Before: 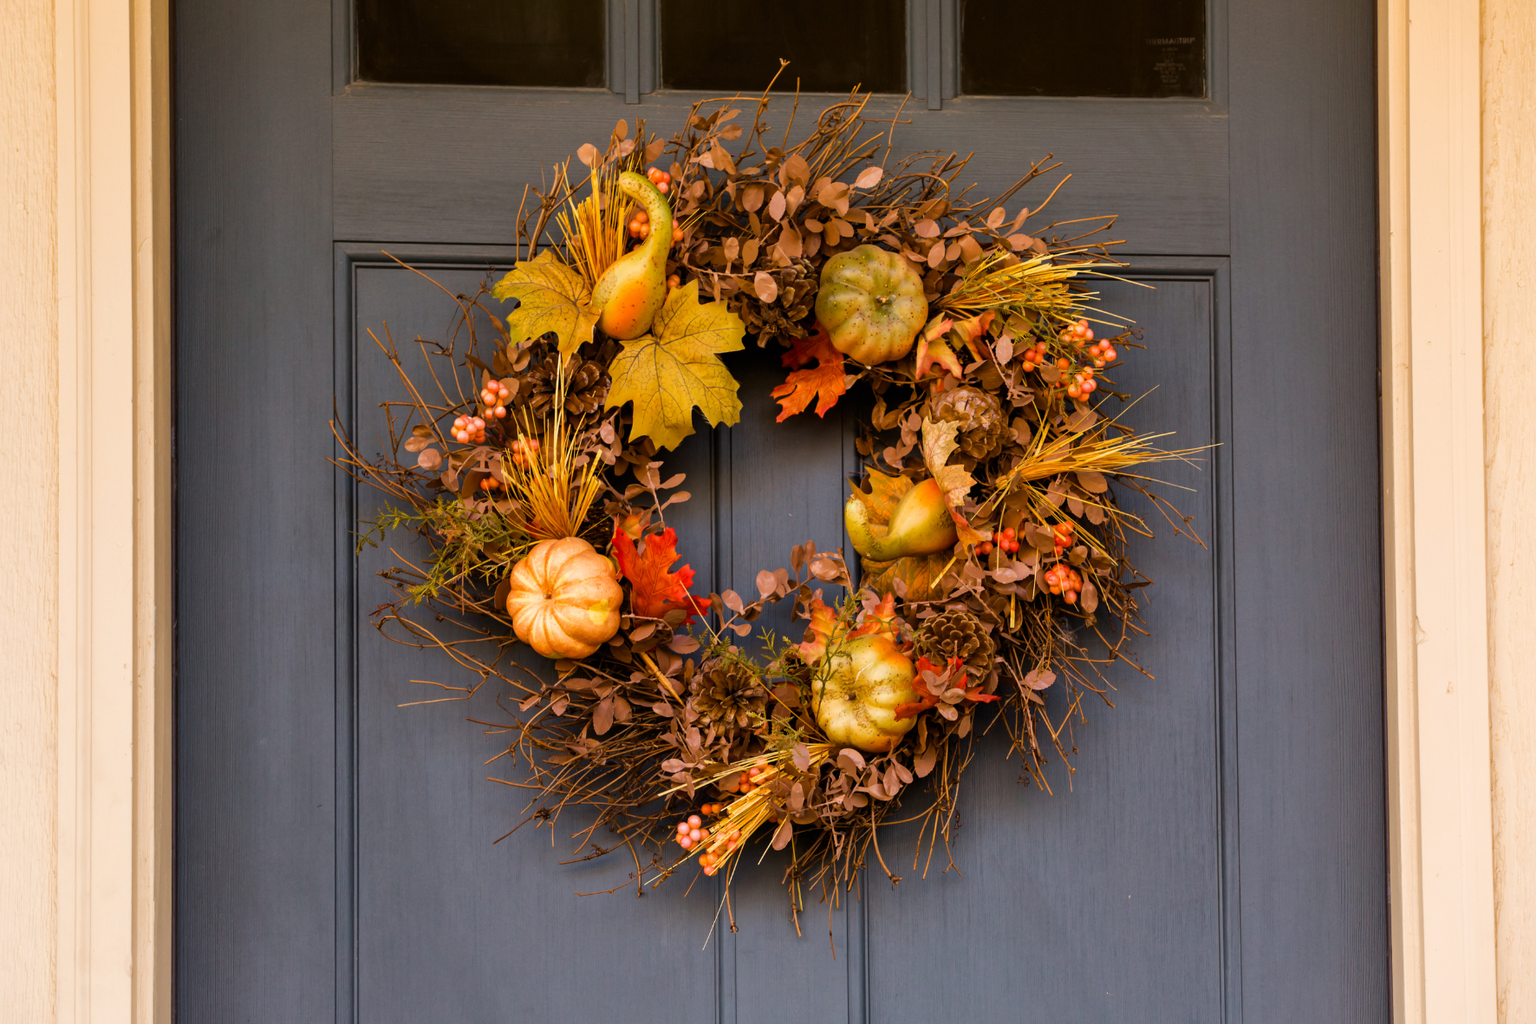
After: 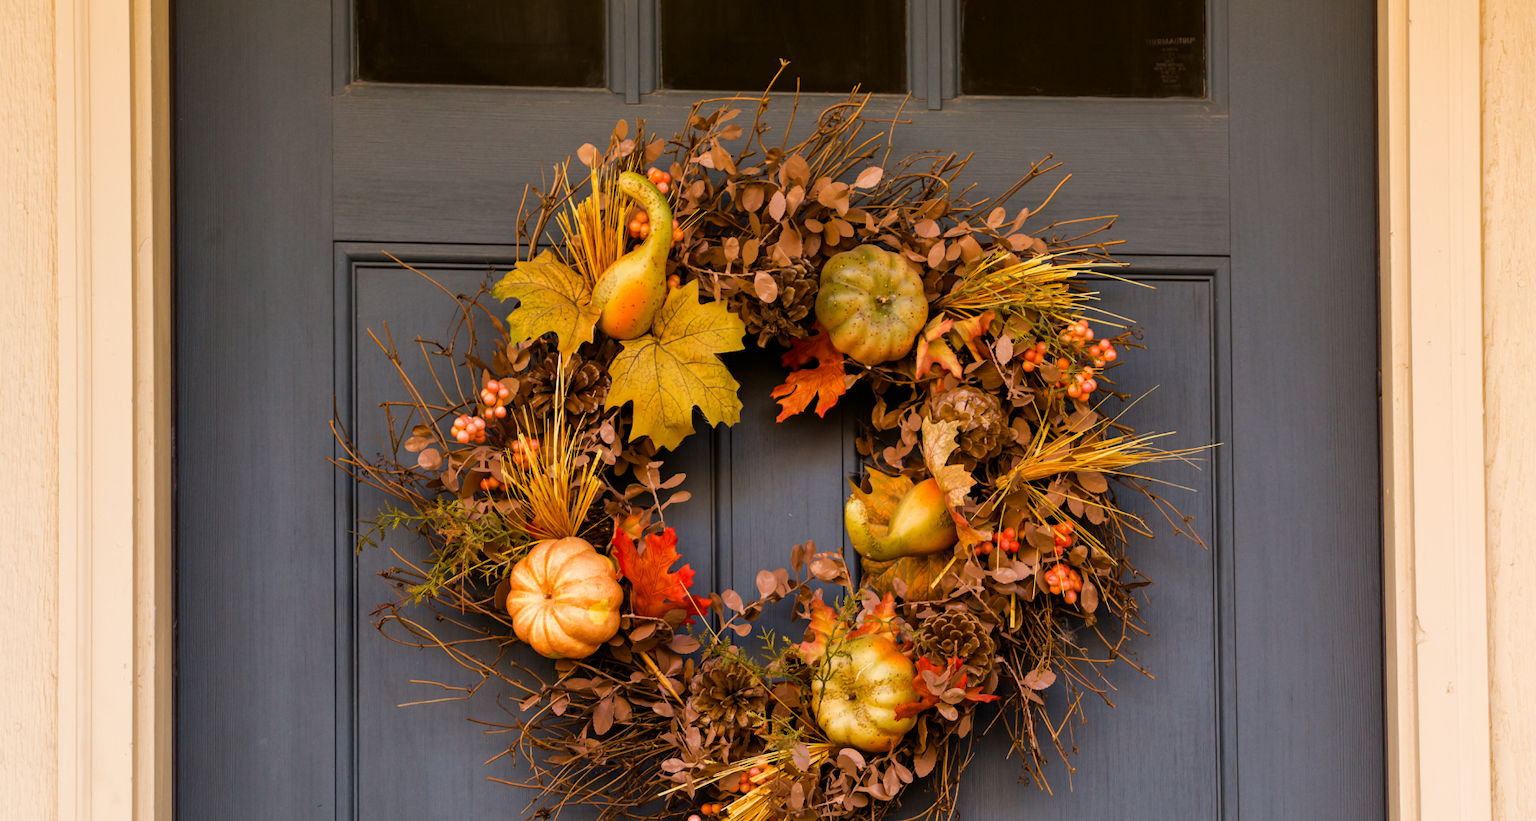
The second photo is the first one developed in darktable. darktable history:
crop: bottom 19.685%
